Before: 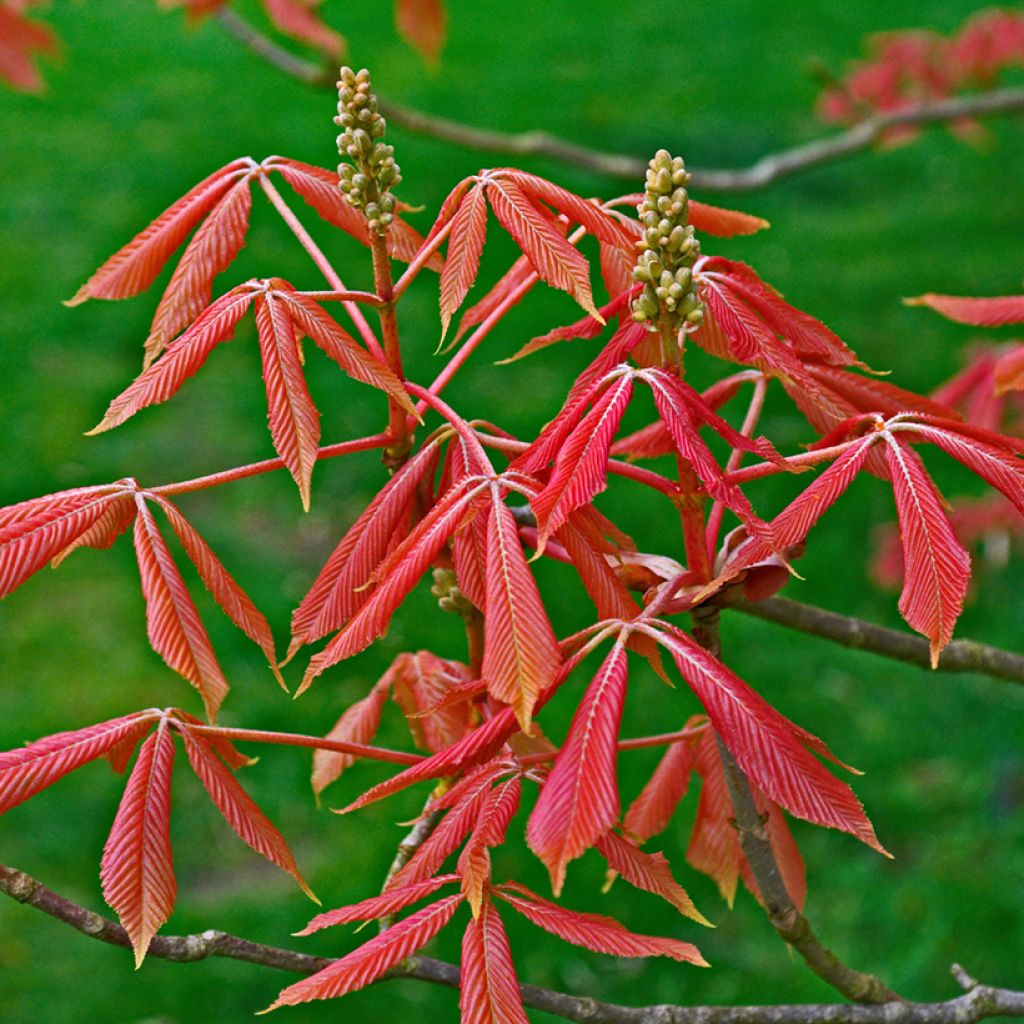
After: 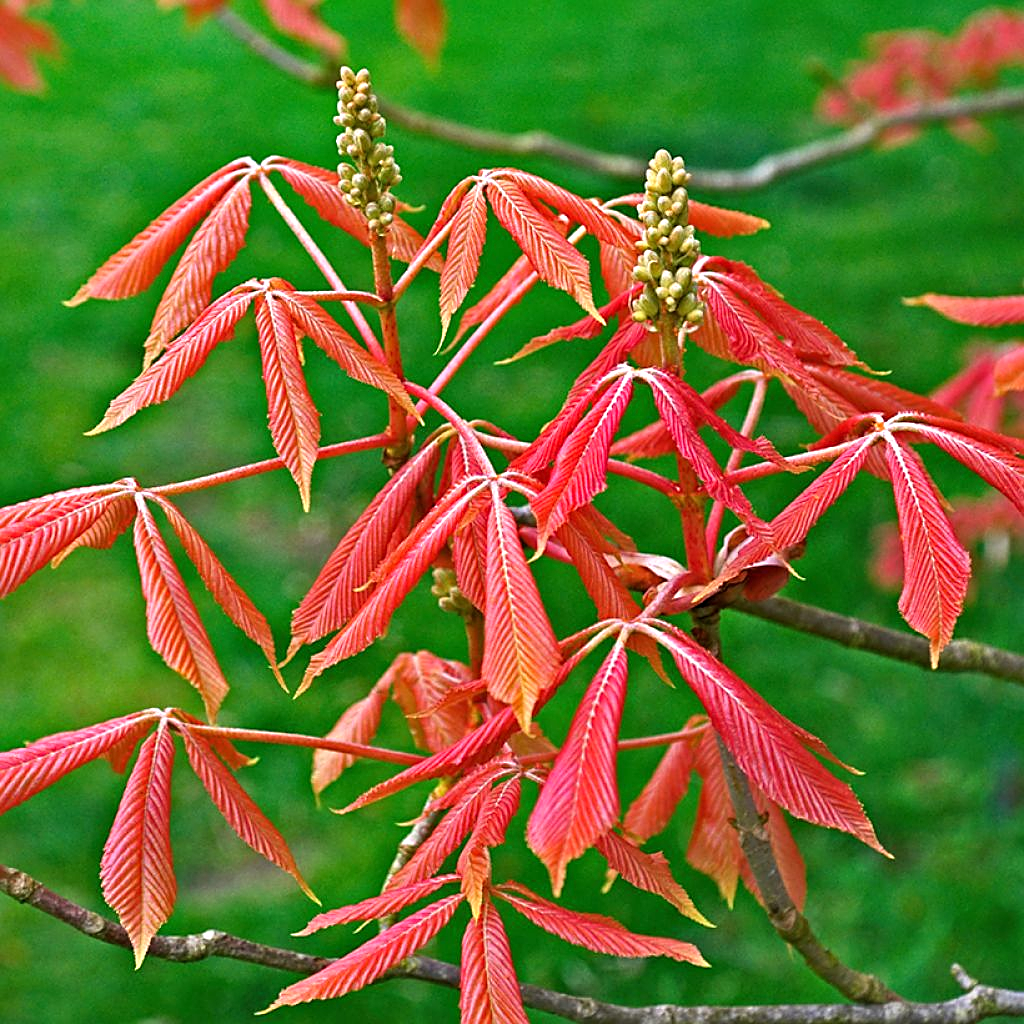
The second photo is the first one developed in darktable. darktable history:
sharpen: on, module defaults
tone equalizer: -8 EV -0.746 EV, -7 EV -0.691 EV, -6 EV -0.626 EV, -5 EV -0.406 EV, -3 EV 0.402 EV, -2 EV 0.6 EV, -1 EV 0.677 EV, +0 EV 0.742 EV, smoothing 1
